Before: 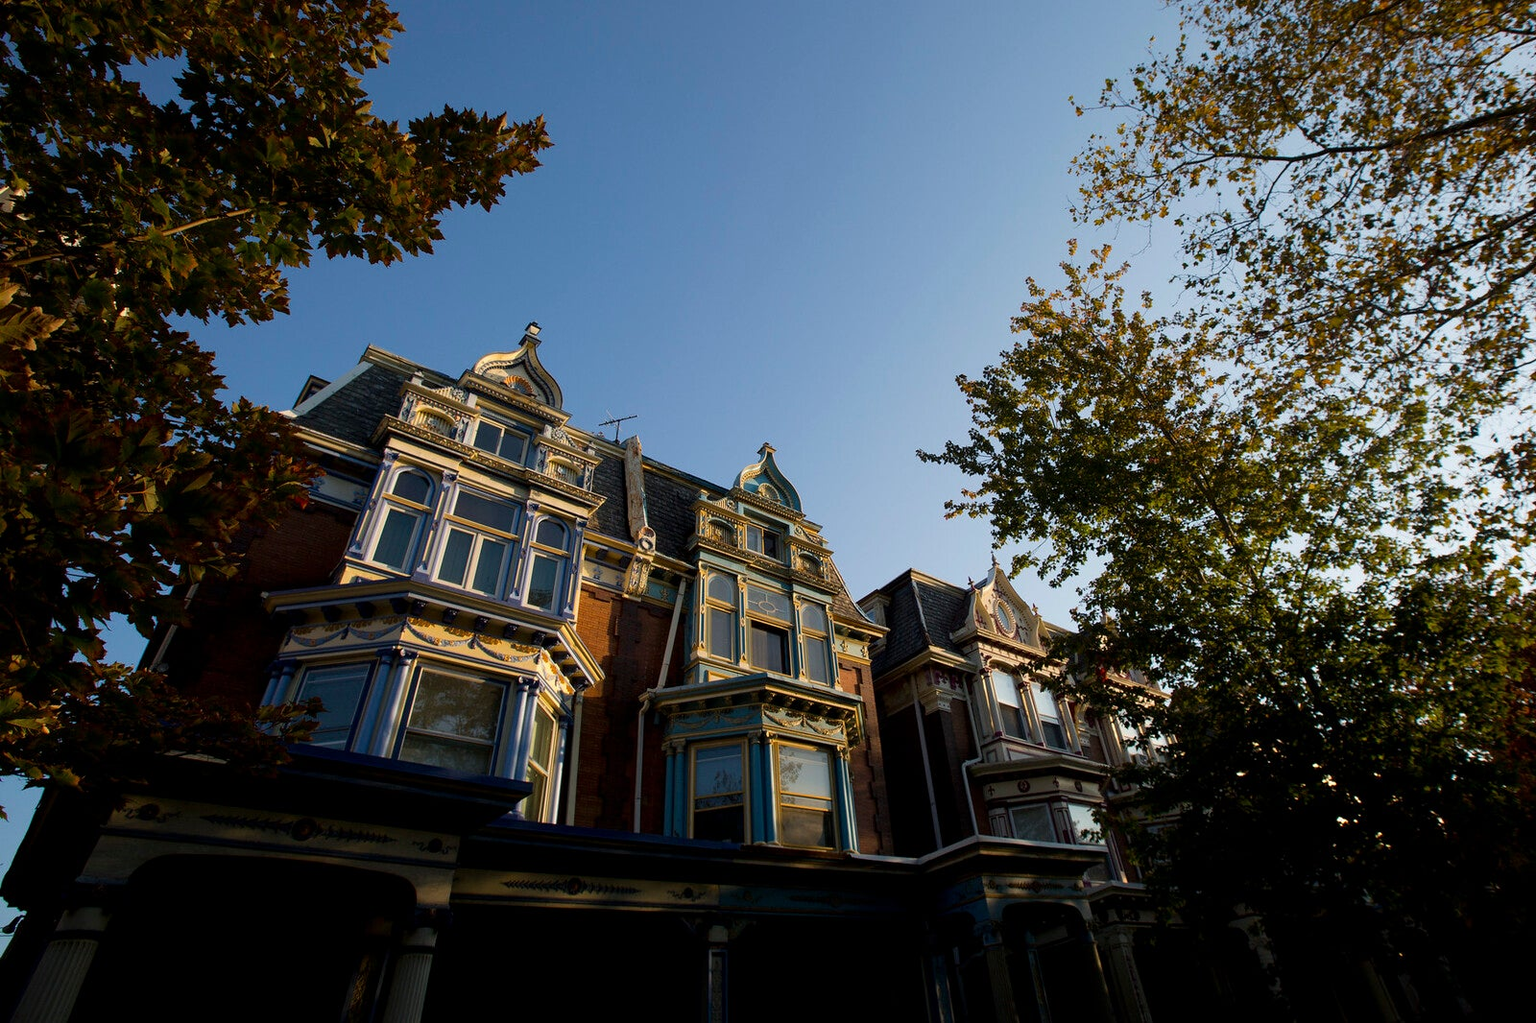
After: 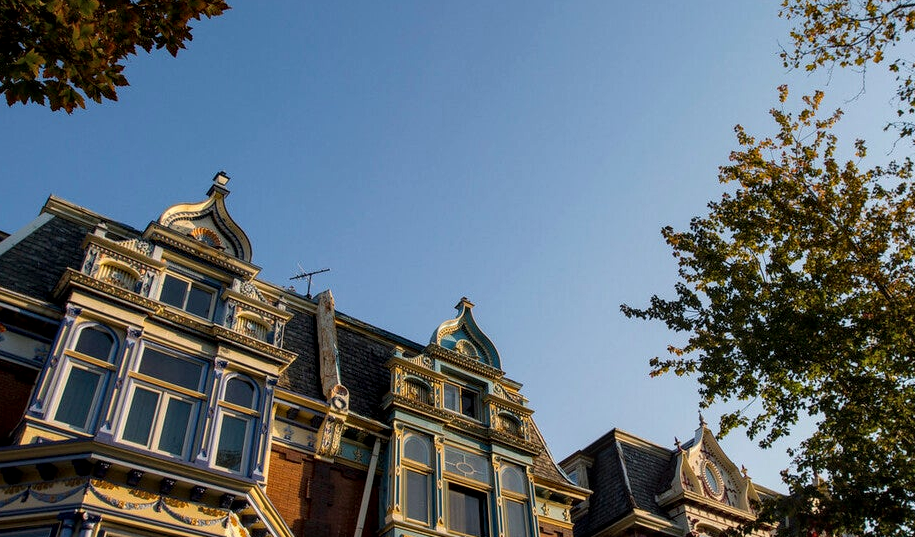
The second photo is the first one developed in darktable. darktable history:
local contrast: on, module defaults
crop: left 20.932%, top 15.471%, right 21.848%, bottom 34.081%
